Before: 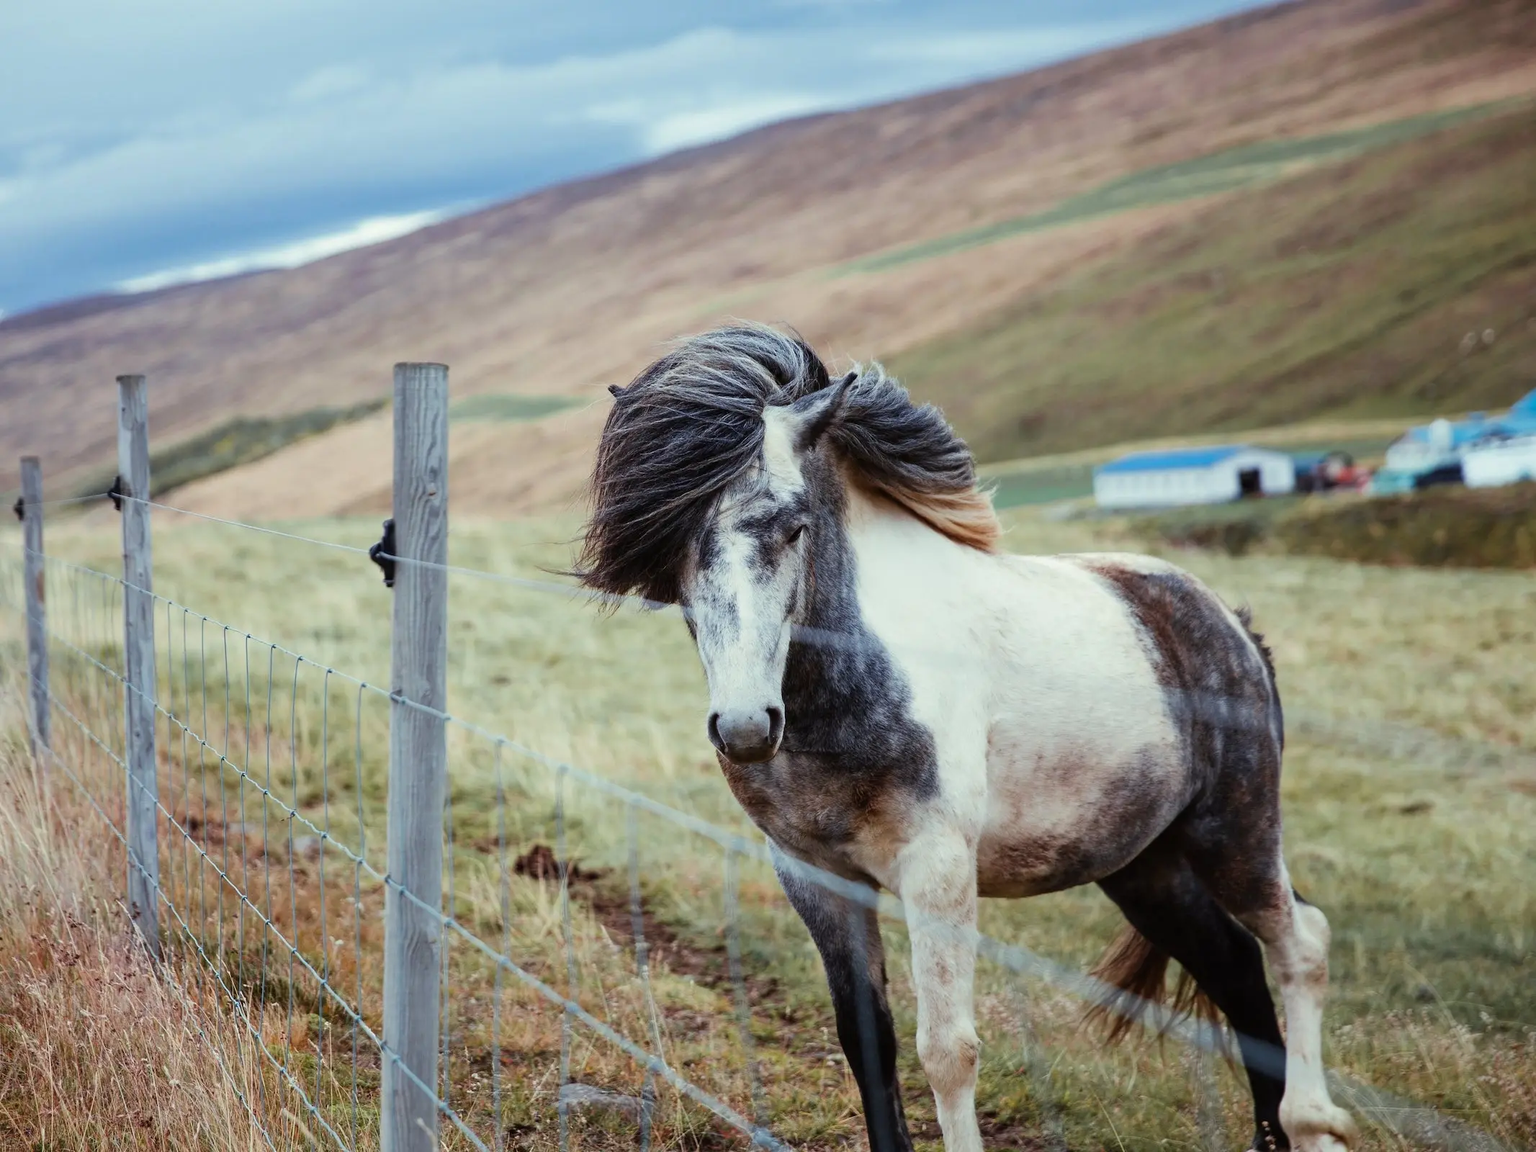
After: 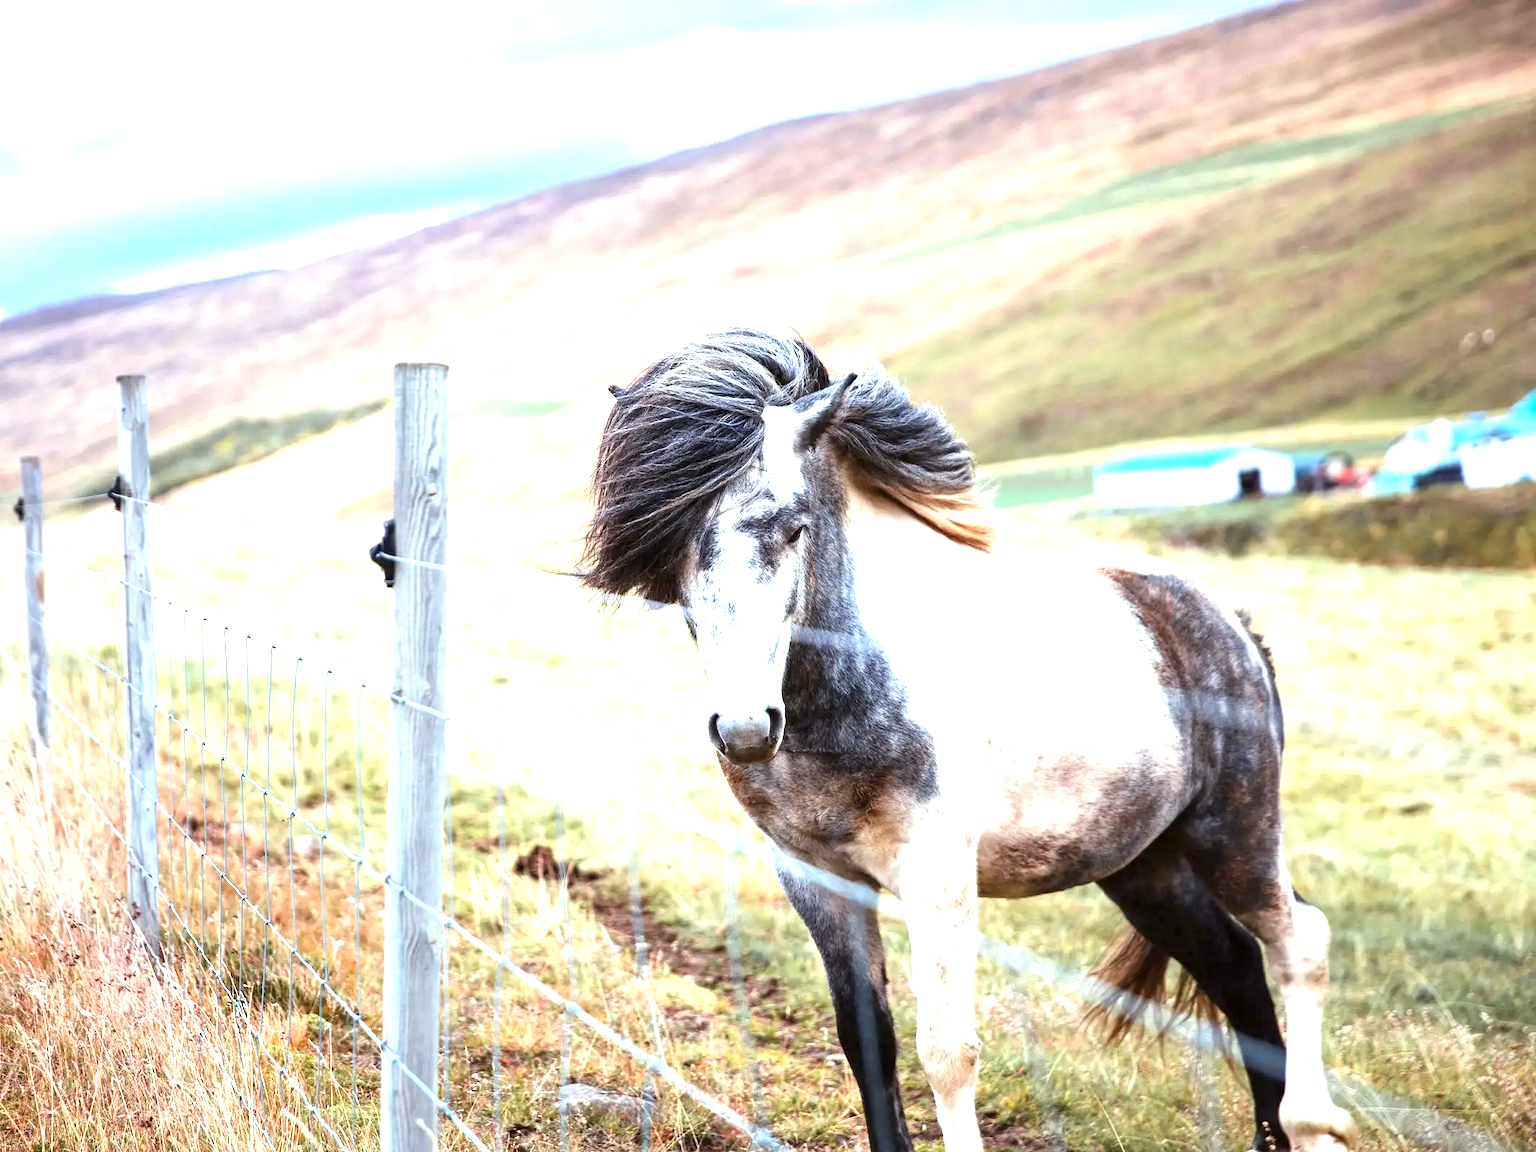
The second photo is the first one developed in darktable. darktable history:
exposure: black level correction 0.001, exposure 1.638 EV, compensate highlight preservation false
